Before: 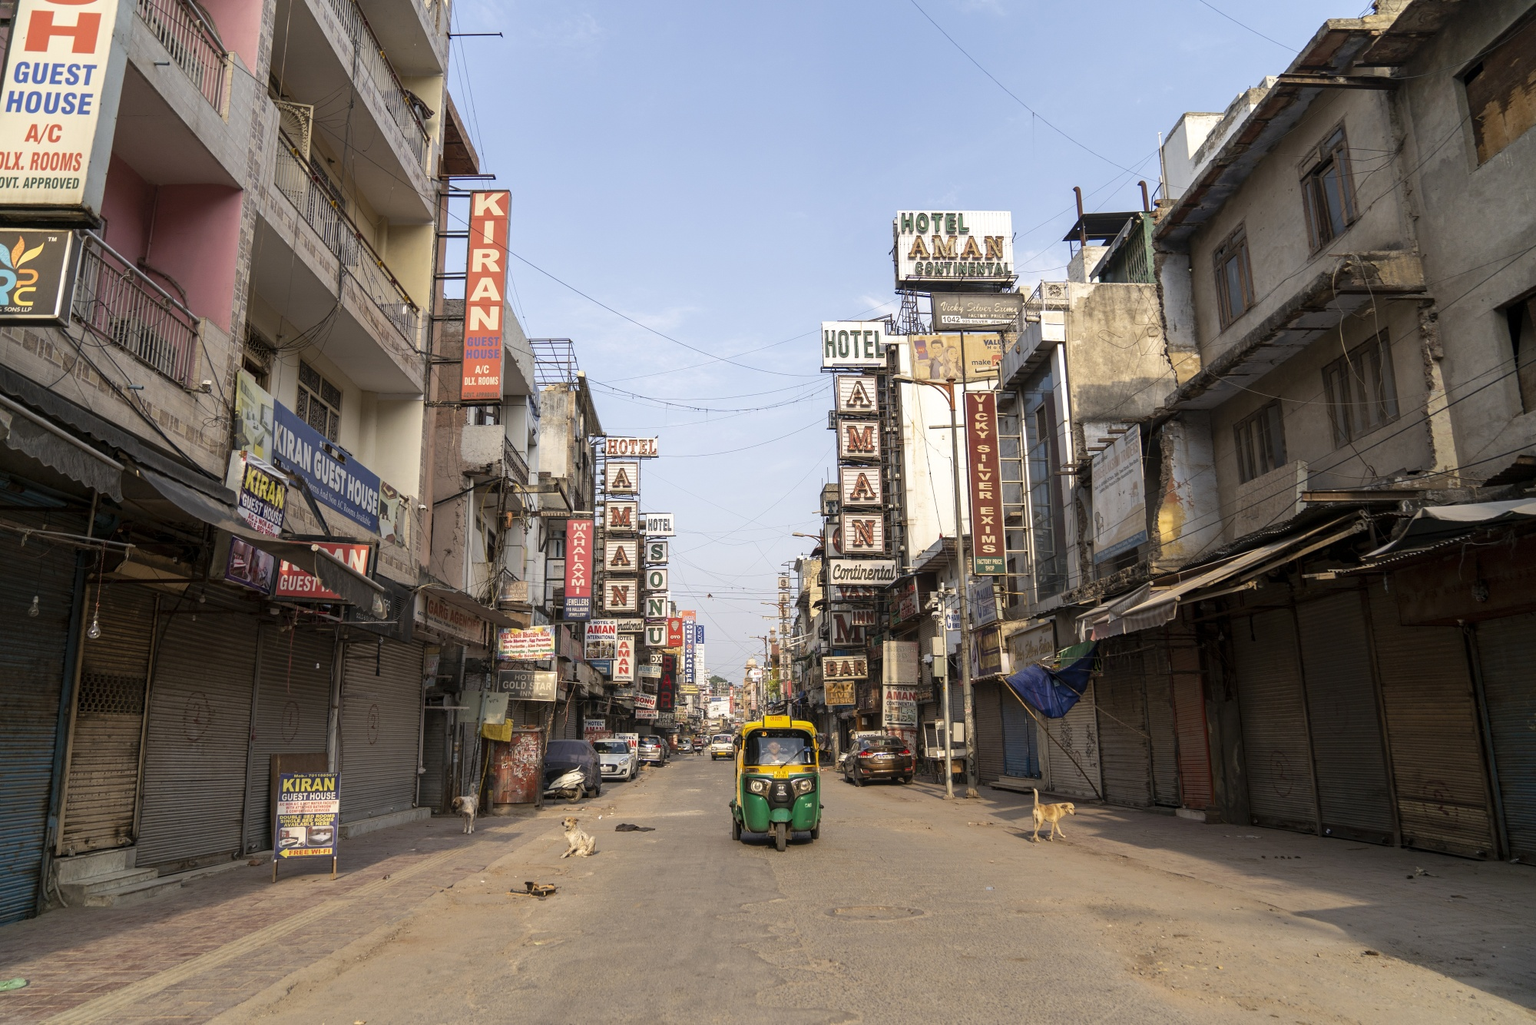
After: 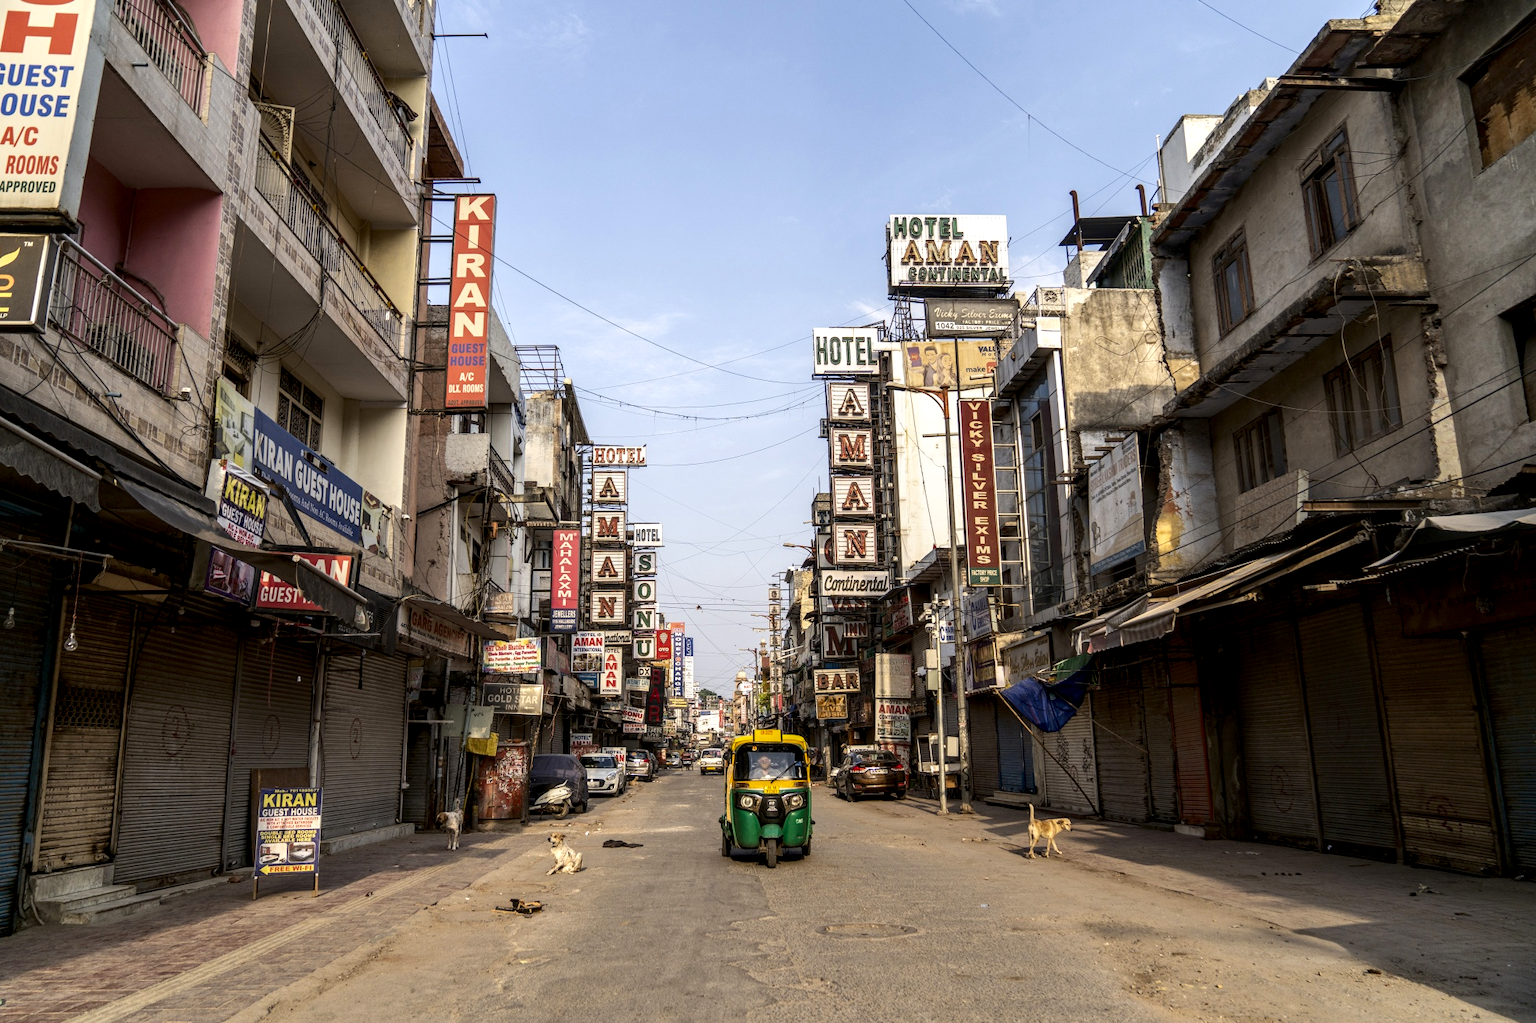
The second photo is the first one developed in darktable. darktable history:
local contrast: detail 142%
contrast brightness saturation: contrast 0.129, brightness -0.051, saturation 0.16
crop: left 1.646%, right 0.278%, bottom 1.976%
